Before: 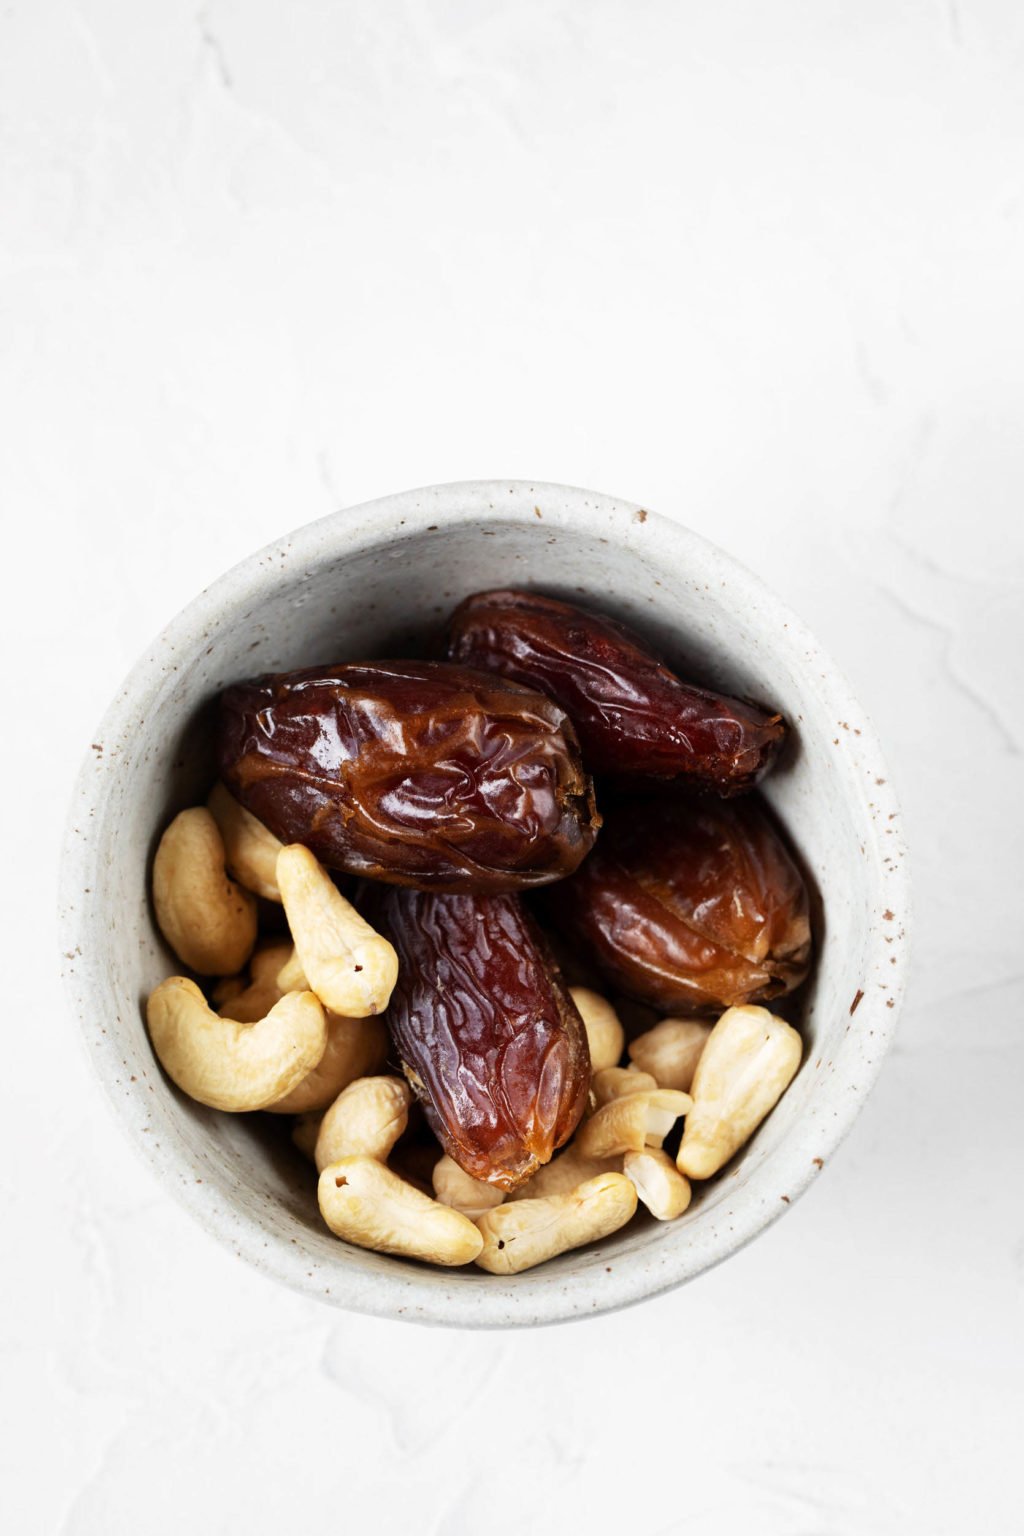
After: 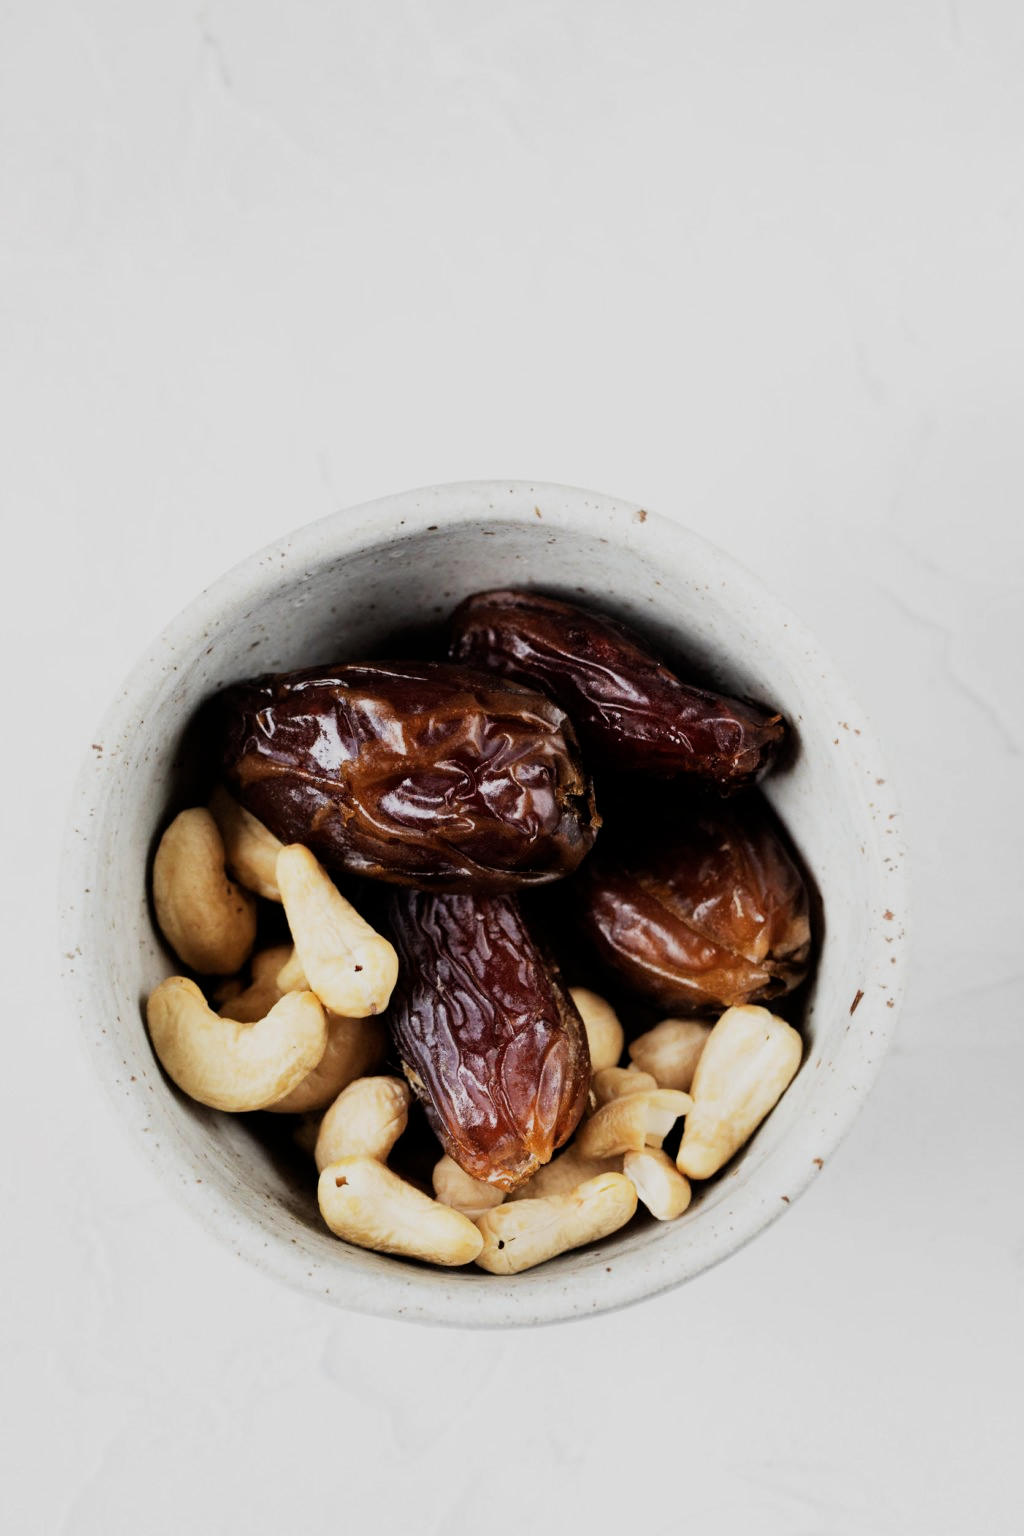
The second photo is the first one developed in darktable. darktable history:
filmic rgb: black relative exposure -7.65 EV, white relative exposure 3.99 EV, hardness 4.01, contrast 1.094, highlights saturation mix -30.13%
contrast brightness saturation: saturation -0.058
